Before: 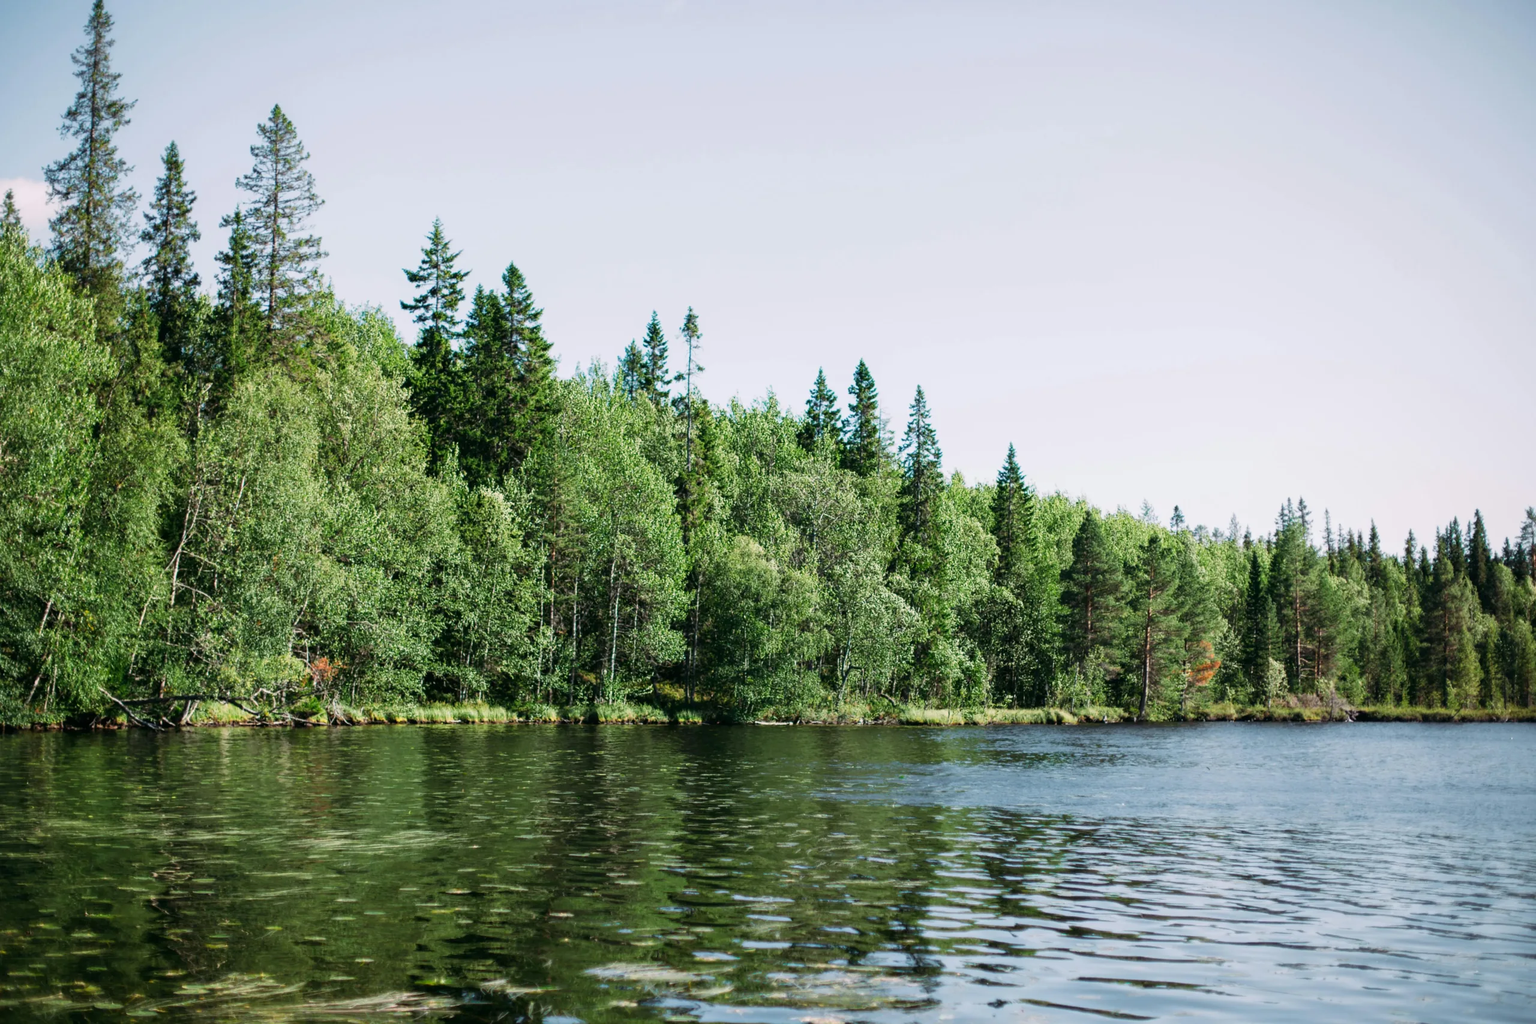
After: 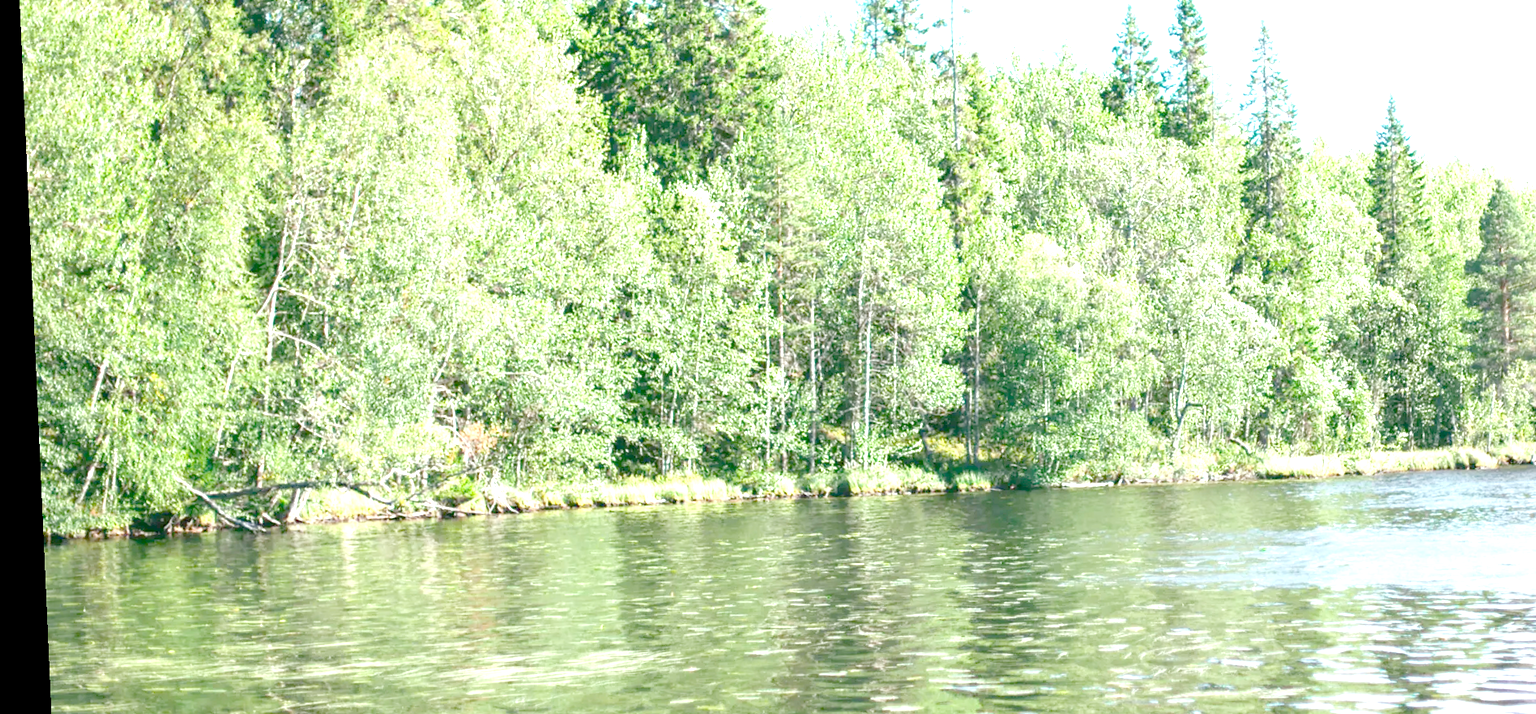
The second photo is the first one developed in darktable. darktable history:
rotate and perspective: rotation -2.56°, automatic cropping off
crop: top 36.498%, right 27.964%, bottom 14.995%
exposure: exposure 0.943 EV
